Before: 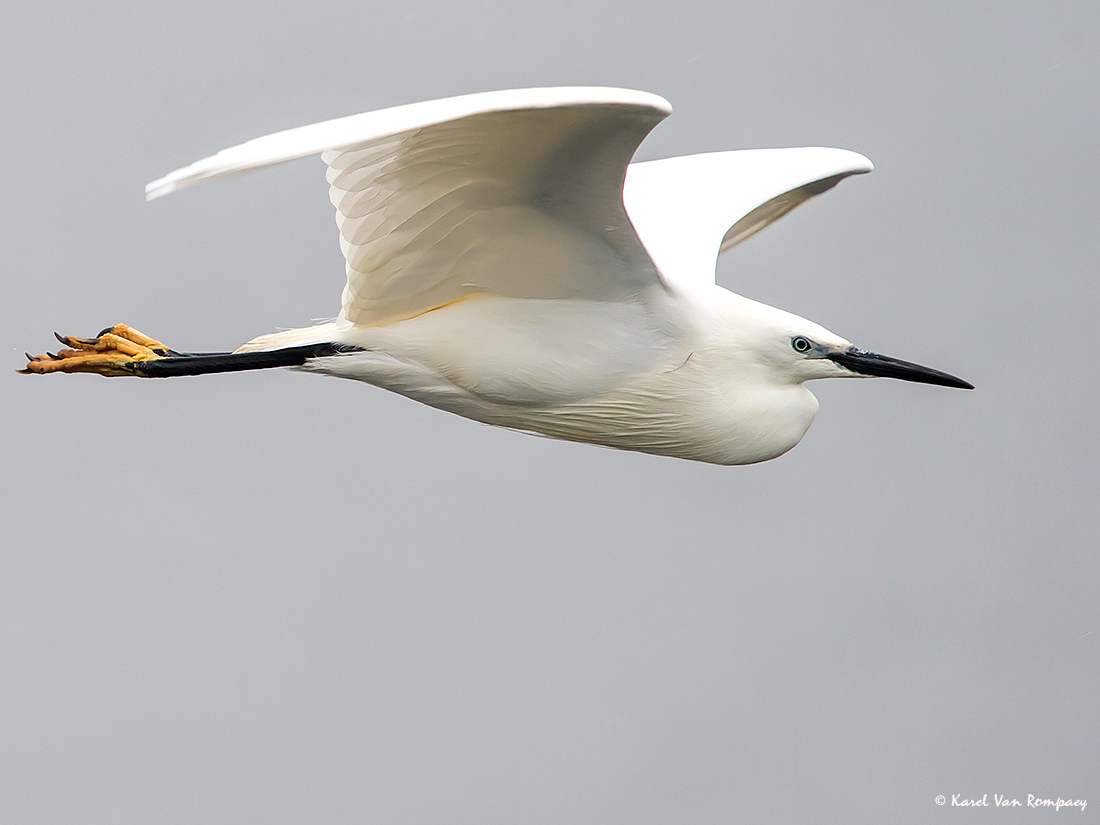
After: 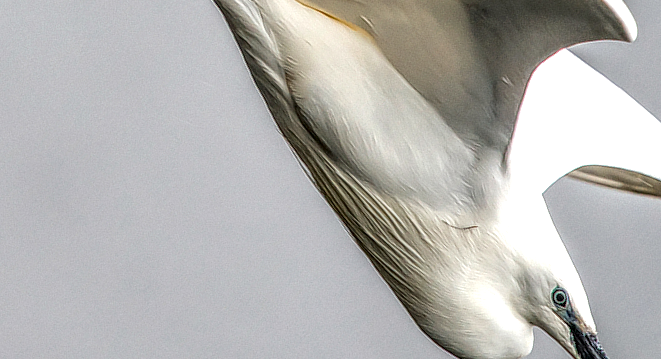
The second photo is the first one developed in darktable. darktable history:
local contrast: highlights 0%, shadows 3%, detail 299%, midtone range 0.306
crop and rotate: angle -44.85°, top 16.405%, right 0.827%, bottom 11.726%
